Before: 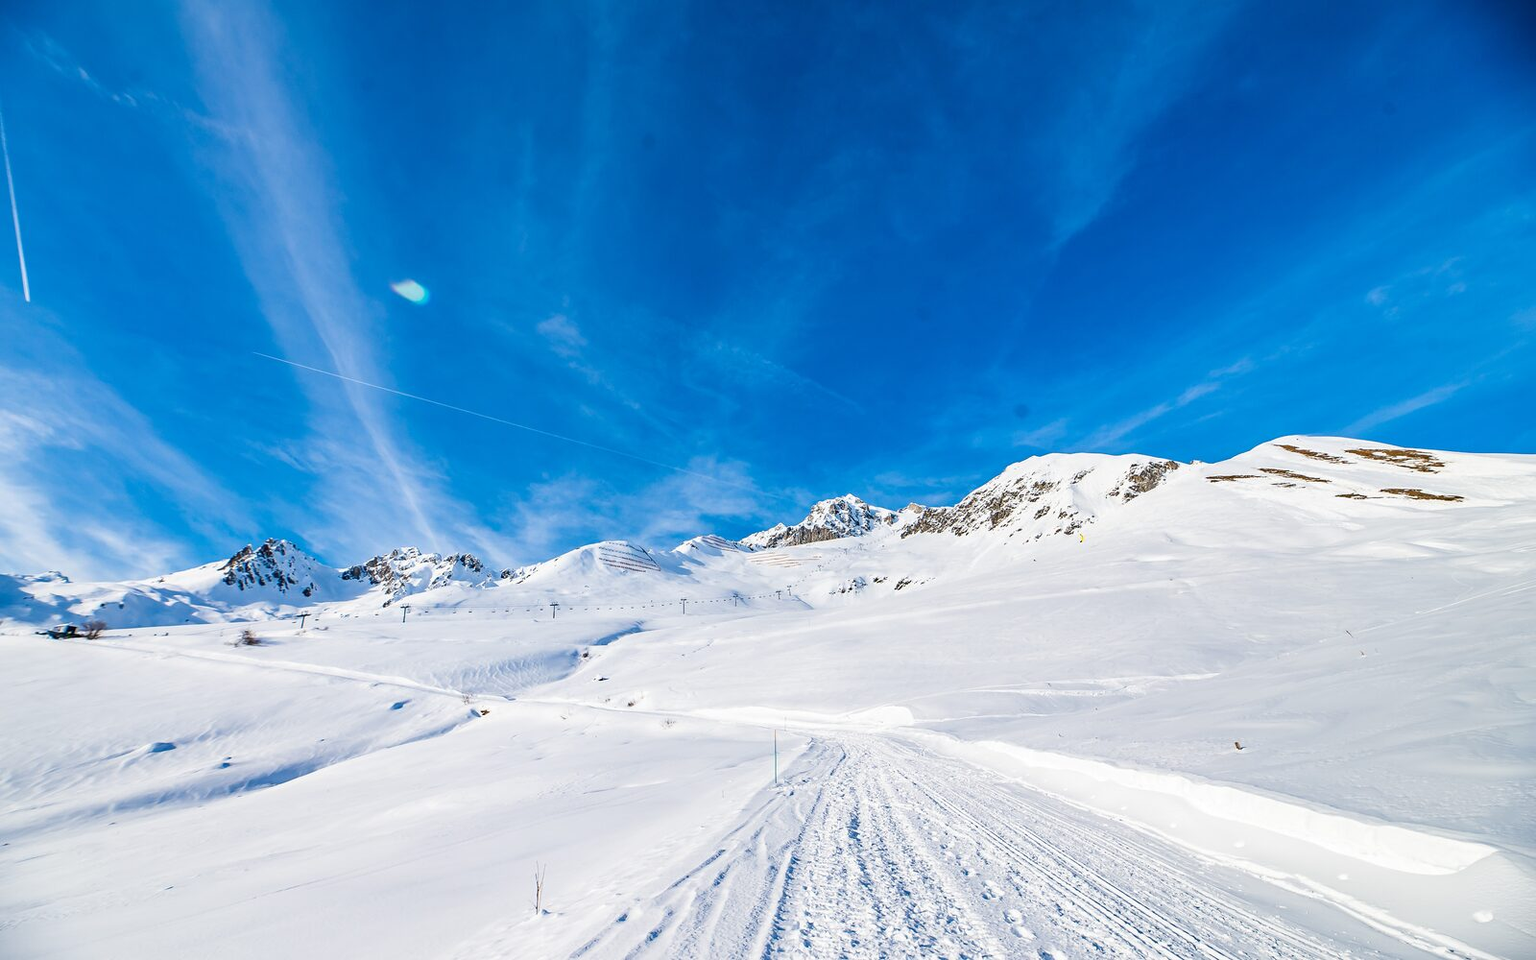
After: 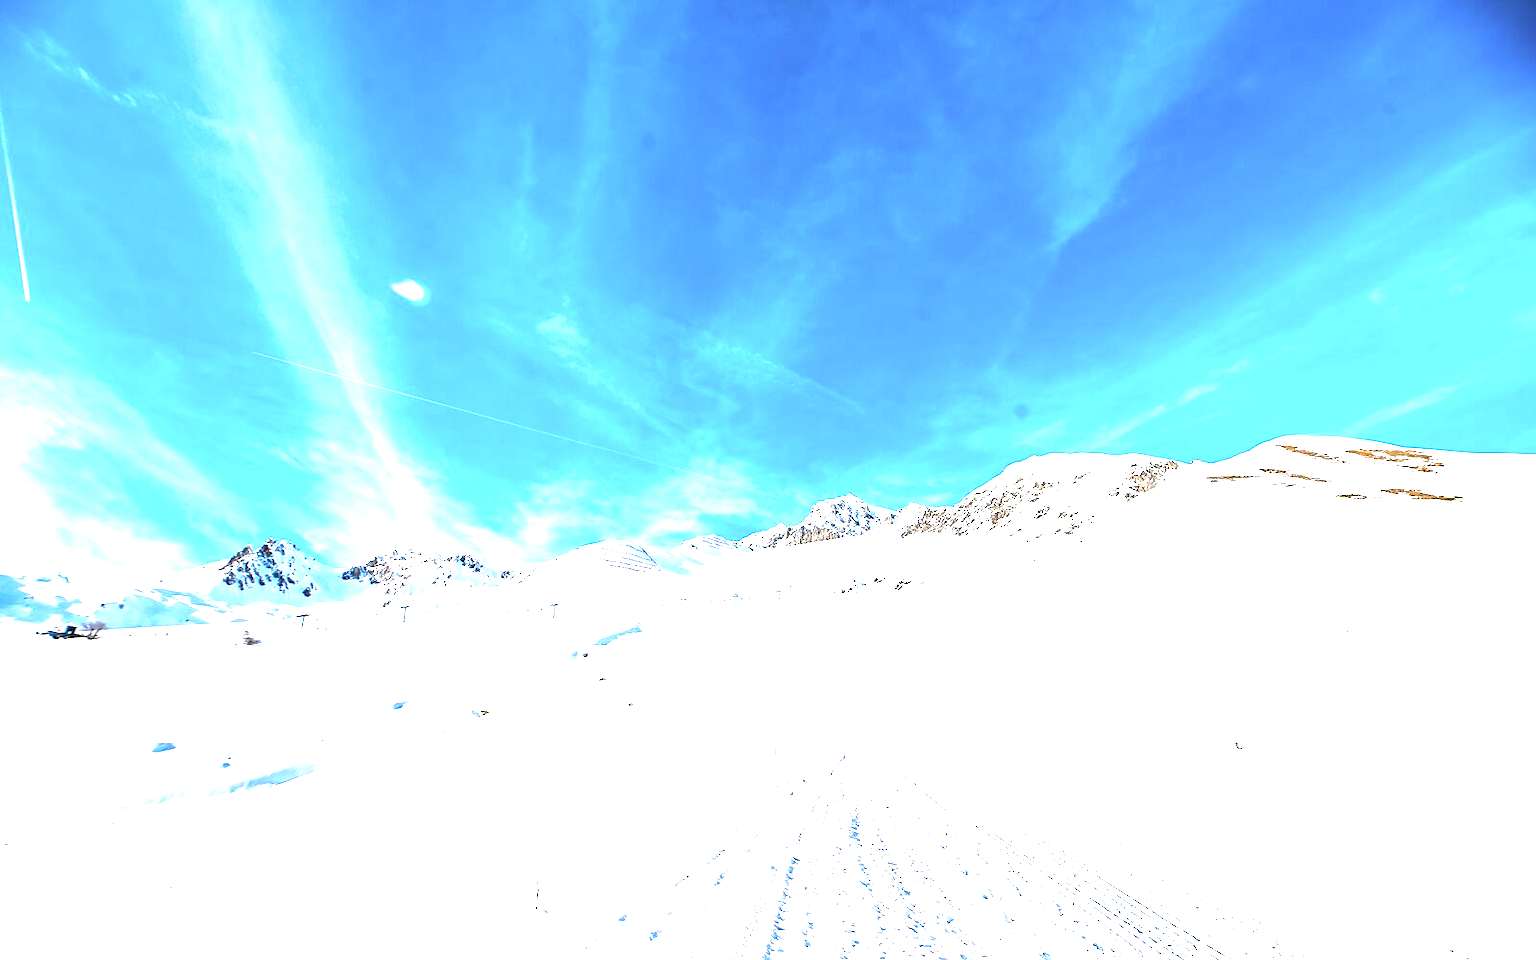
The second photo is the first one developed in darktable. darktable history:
exposure: exposure 2.016 EV, compensate exposure bias true, compensate highlight preservation false
contrast brightness saturation: saturation -0.162
